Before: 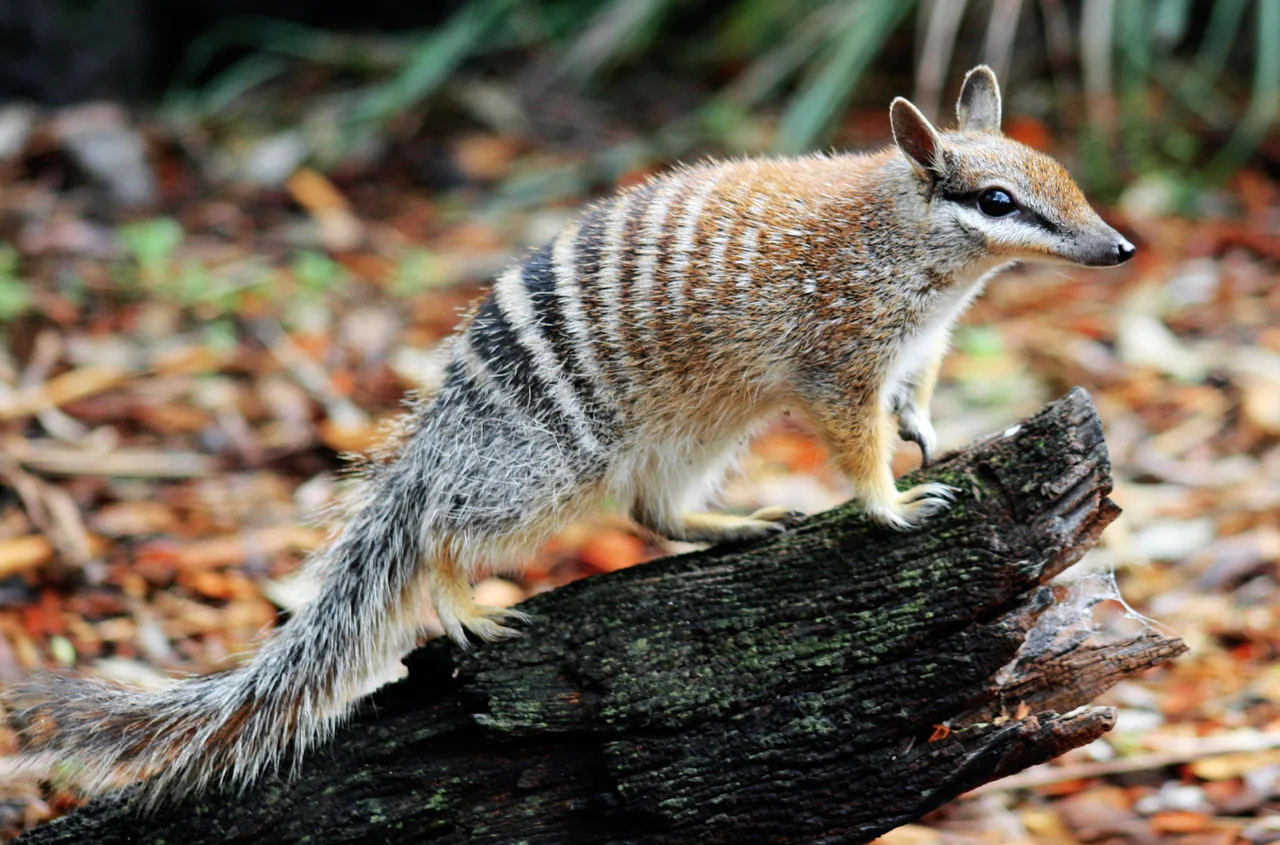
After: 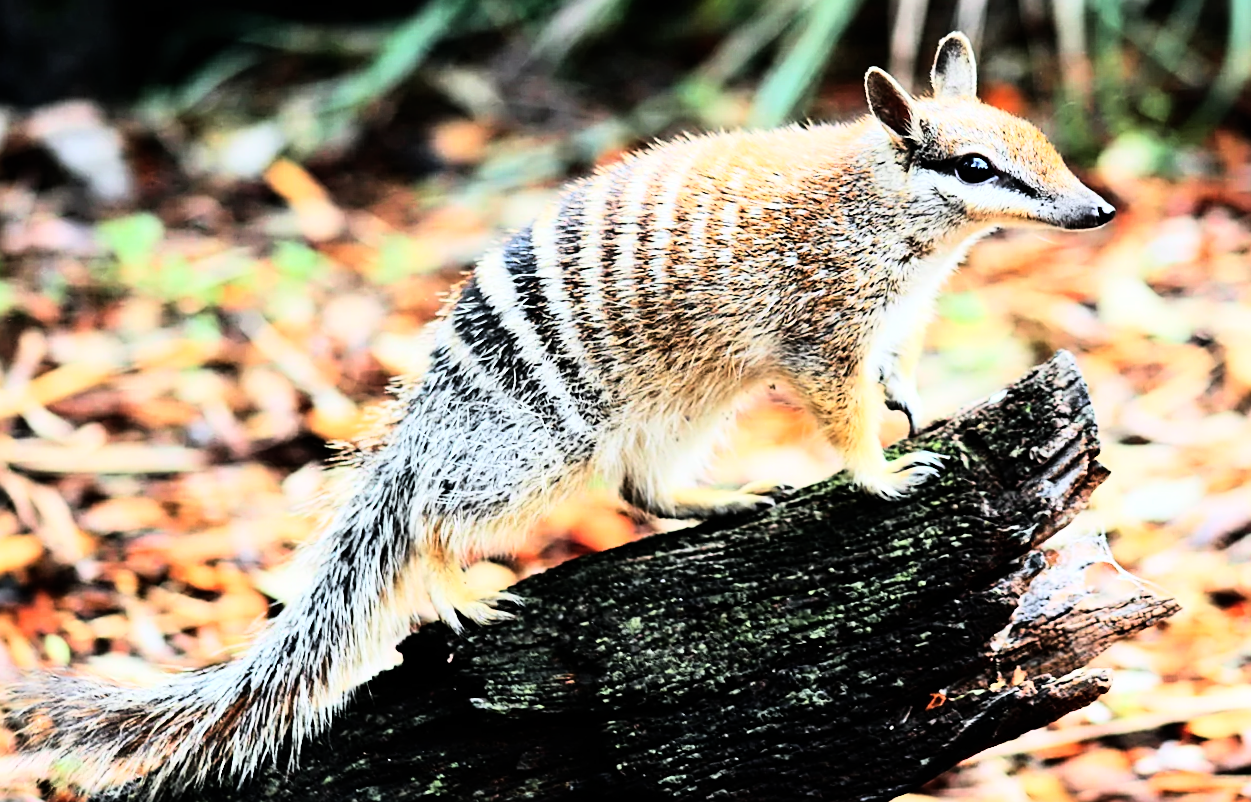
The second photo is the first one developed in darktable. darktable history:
sharpen: on, module defaults
exposure: compensate highlight preservation false
rgb curve: curves: ch0 [(0, 0) (0.21, 0.15) (0.24, 0.21) (0.5, 0.75) (0.75, 0.96) (0.89, 0.99) (1, 1)]; ch1 [(0, 0.02) (0.21, 0.13) (0.25, 0.2) (0.5, 0.67) (0.75, 0.9) (0.89, 0.97) (1, 1)]; ch2 [(0, 0.02) (0.21, 0.13) (0.25, 0.2) (0.5, 0.67) (0.75, 0.9) (0.89, 0.97) (1, 1)], compensate middle gray true
rotate and perspective: rotation -2°, crop left 0.022, crop right 0.978, crop top 0.049, crop bottom 0.951
